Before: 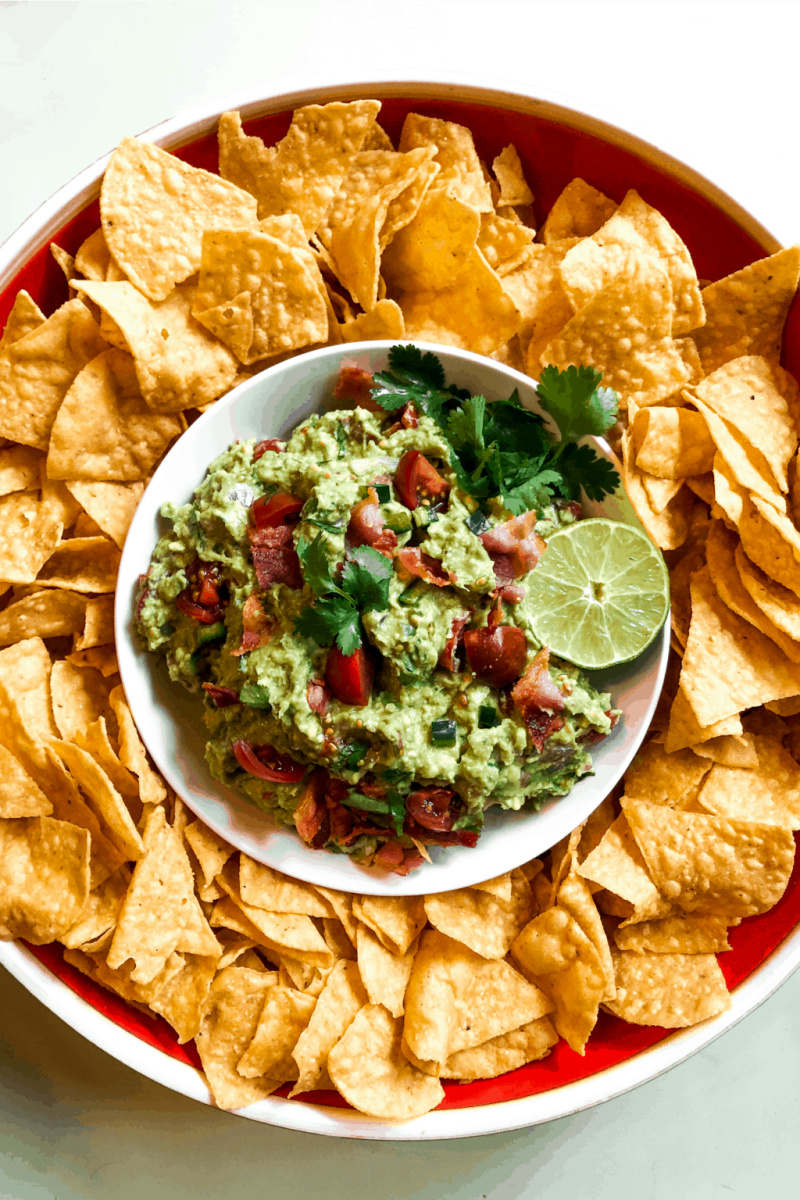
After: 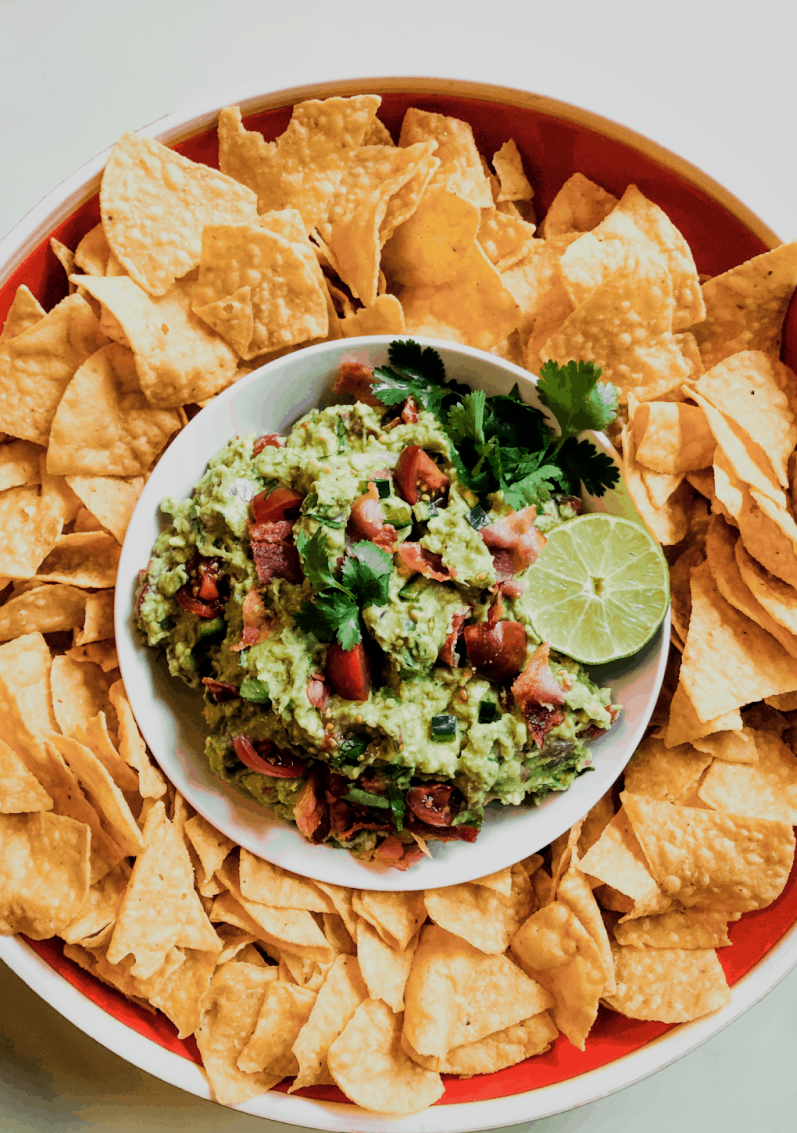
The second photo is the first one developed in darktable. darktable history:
shadows and highlights: shadows 9.64, white point adjustment 1.05, highlights -38.02
crop: top 0.45%, right 0.264%, bottom 5.098%
tone equalizer: -8 EV -0.398 EV, -7 EV -0.372 EV, -6 EV -0.352 EV, -5 EV -0.201 EV, -3 EV 0.192 EV, -2 EV 0.333 EV, -1 EV 0.38 EV, +0 EV 0.394 EV, mask exposure compensation -0.509 EV
color zones: curves: ch0 [(0, 0.5) (0.143, 0.52) (0.286, 0.5) (0.429, 0.5) (0.571, 0.5) (0.714, 0.5) (0.857, 0.5) (1, 0.5)]; ch1 [(0, 0.489) (0.155, 0.45) (0.286, 0.466) (0.429, 0.5) (0.571, 0.5) (0.714, 0.5) (0.857, 0.5) (1, 0.489)]
filmic rgb: black relative exposure -7.35 EV, white relative exposure 5.07 EV, hardness 3.22
